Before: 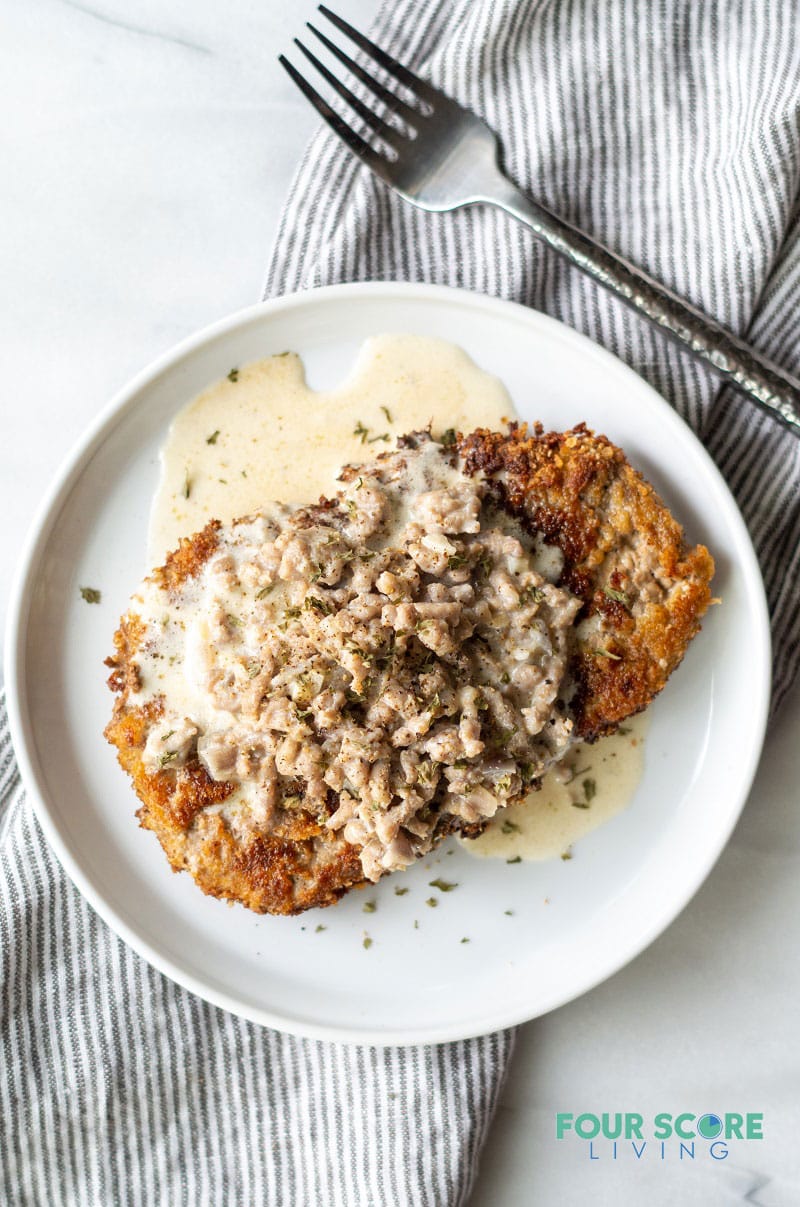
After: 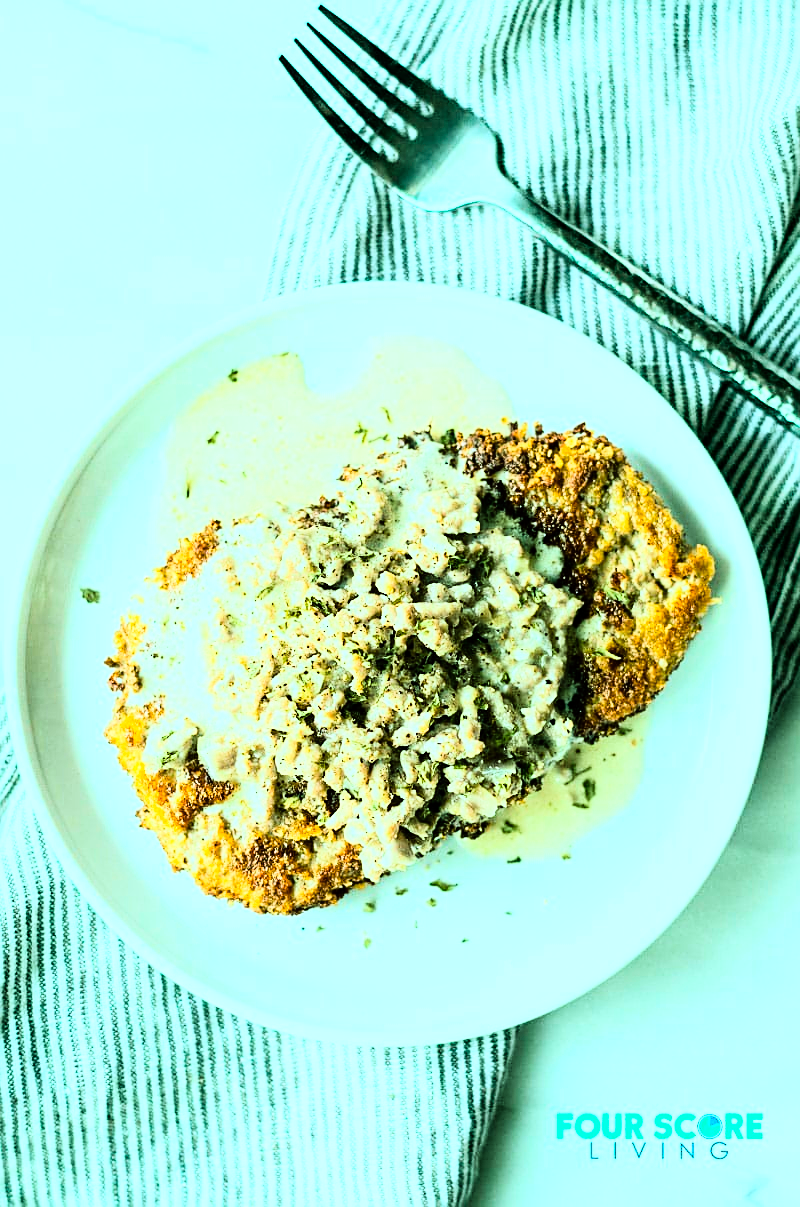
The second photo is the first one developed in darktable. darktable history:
sharpen: on, module defaults
color balance rgb: shadows lift › chroma 11.71%, shadows lift › hue 133.46°, power › chroma 2.15%, power › hue 166.83°, highlights gain › chroma 4%, highlights gain › hue 200.2°, perceptual saturation grading › global saturation 18.05%
rgb curve: curves: ch0 [(0, 0) (0.21, 0.15) (0.24, 0.21) (0.5, 0.75) (0.75, 0.96) (0.89, 0.99) (1, 1)]; ch1 [(0, 0.02) (0.21, 0.13) (0.25, 0.2) (0.5, 0.67) (0.75, 0.9) (0.89, 0.97) (1, 1)]; ch2 [(0, 0.02) (0.21, 0.13) (0.25, 0.2) (0.5, 0.67) (0.75, 0.9) (0.89, 0.97) (1, 1)], compensate middle gray true
